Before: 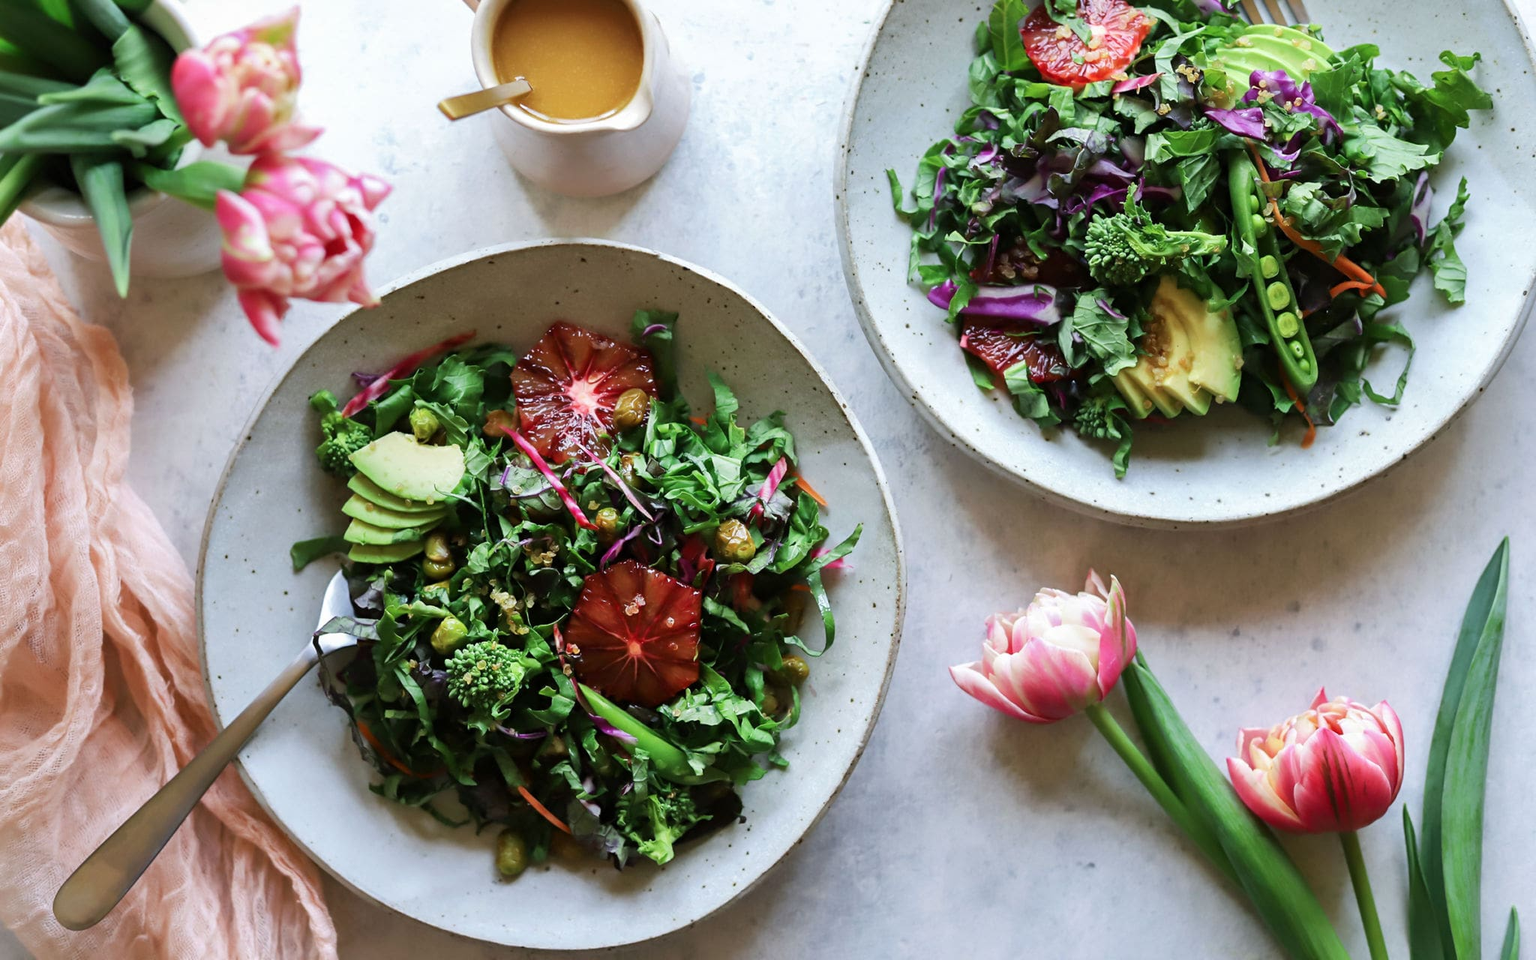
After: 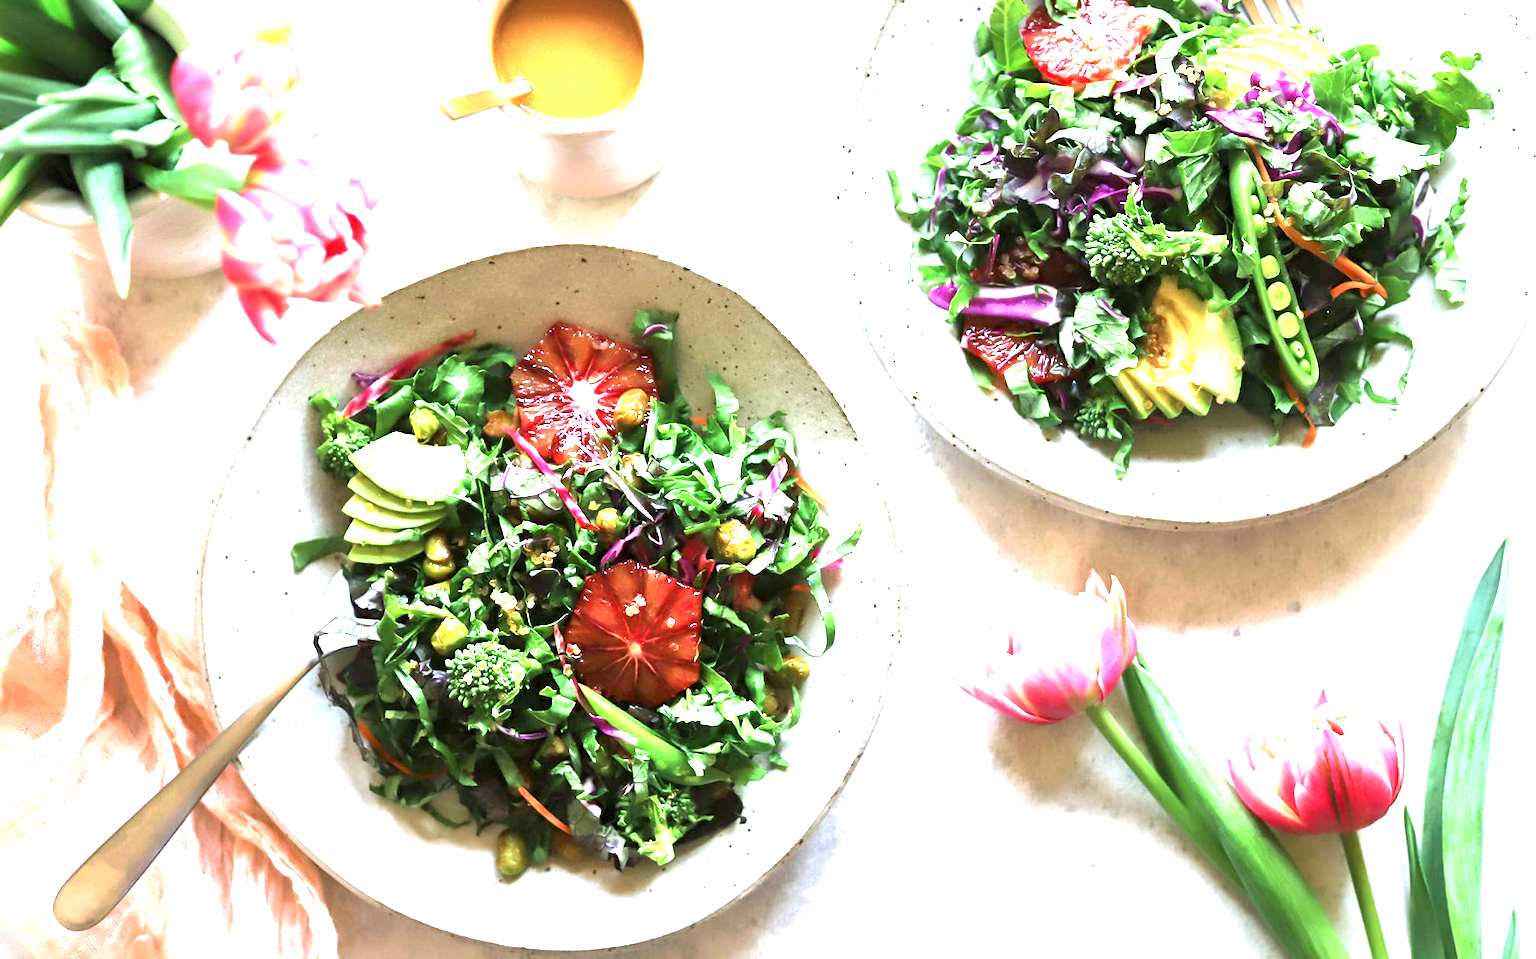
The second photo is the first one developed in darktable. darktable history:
exposure: exposure 2.04 EV, compensate highlight preservation false
